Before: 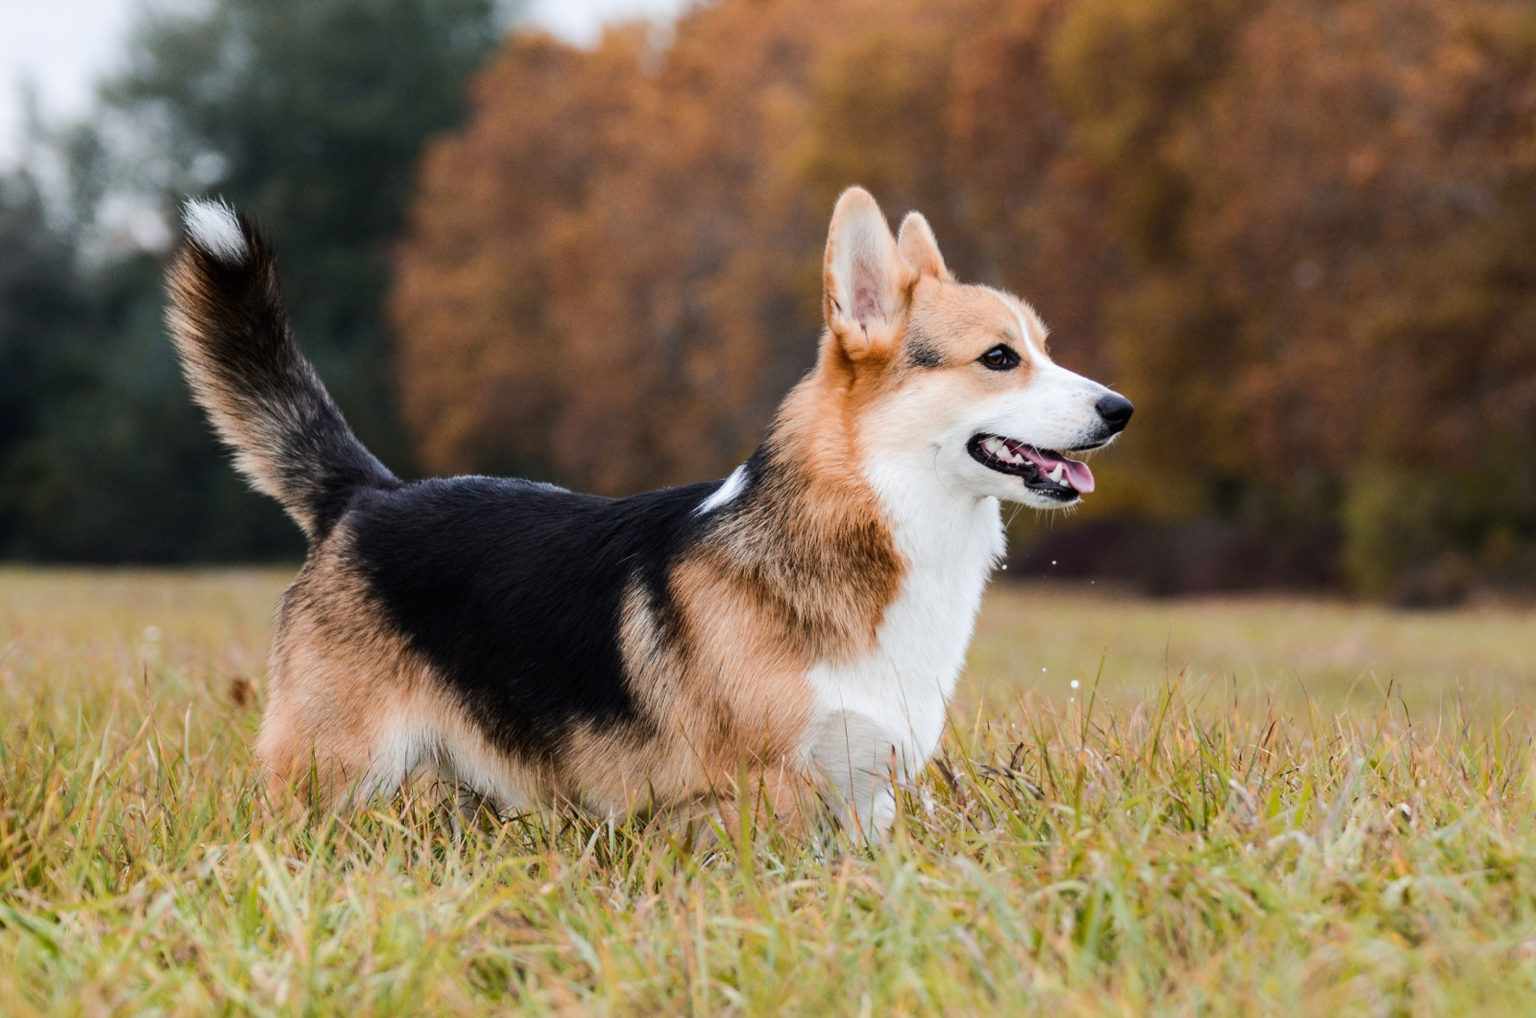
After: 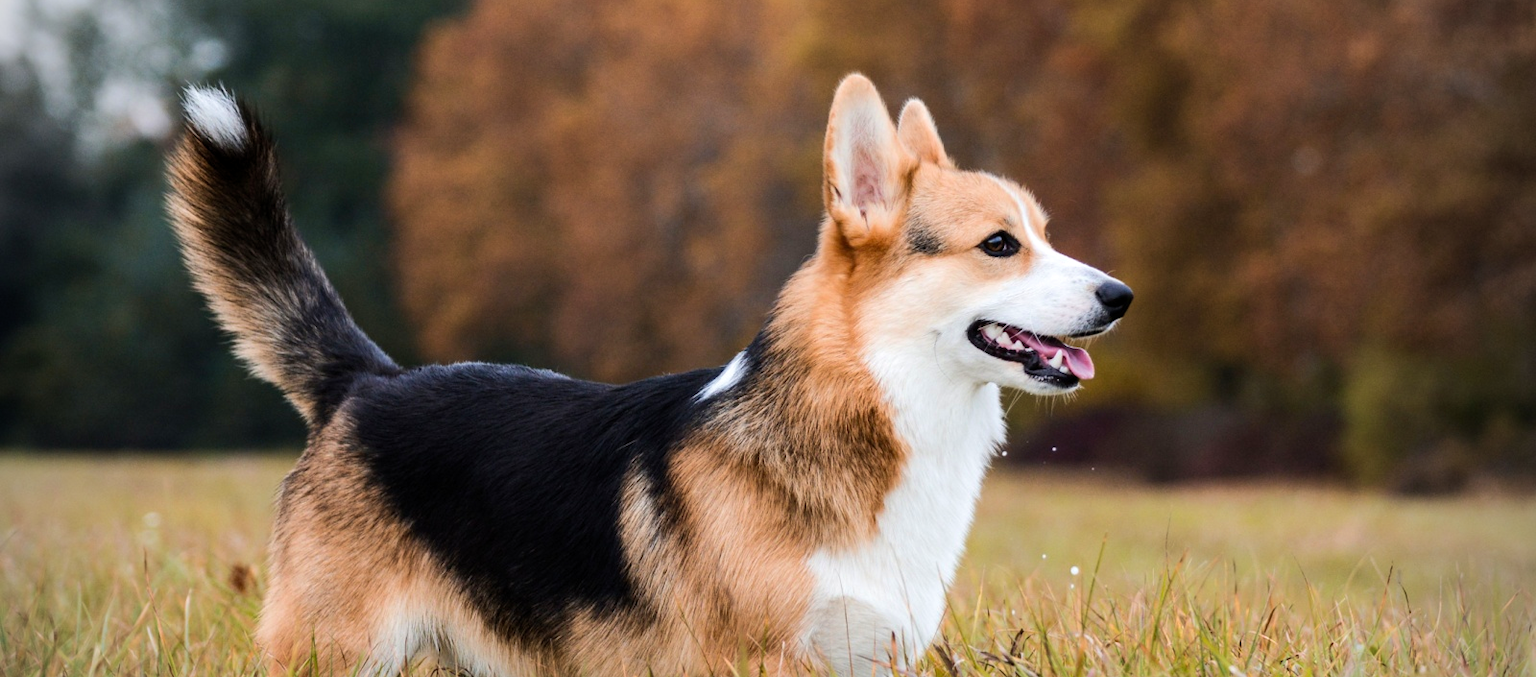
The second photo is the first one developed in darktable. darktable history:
crop: top 11.166%, bottom 22.168%
vignetting: on, module defaults
velvia: on, module defaults
levels: mode automatic, black 0.023%, white 99.97%, levels [0.062, 0.494, 0.925]
